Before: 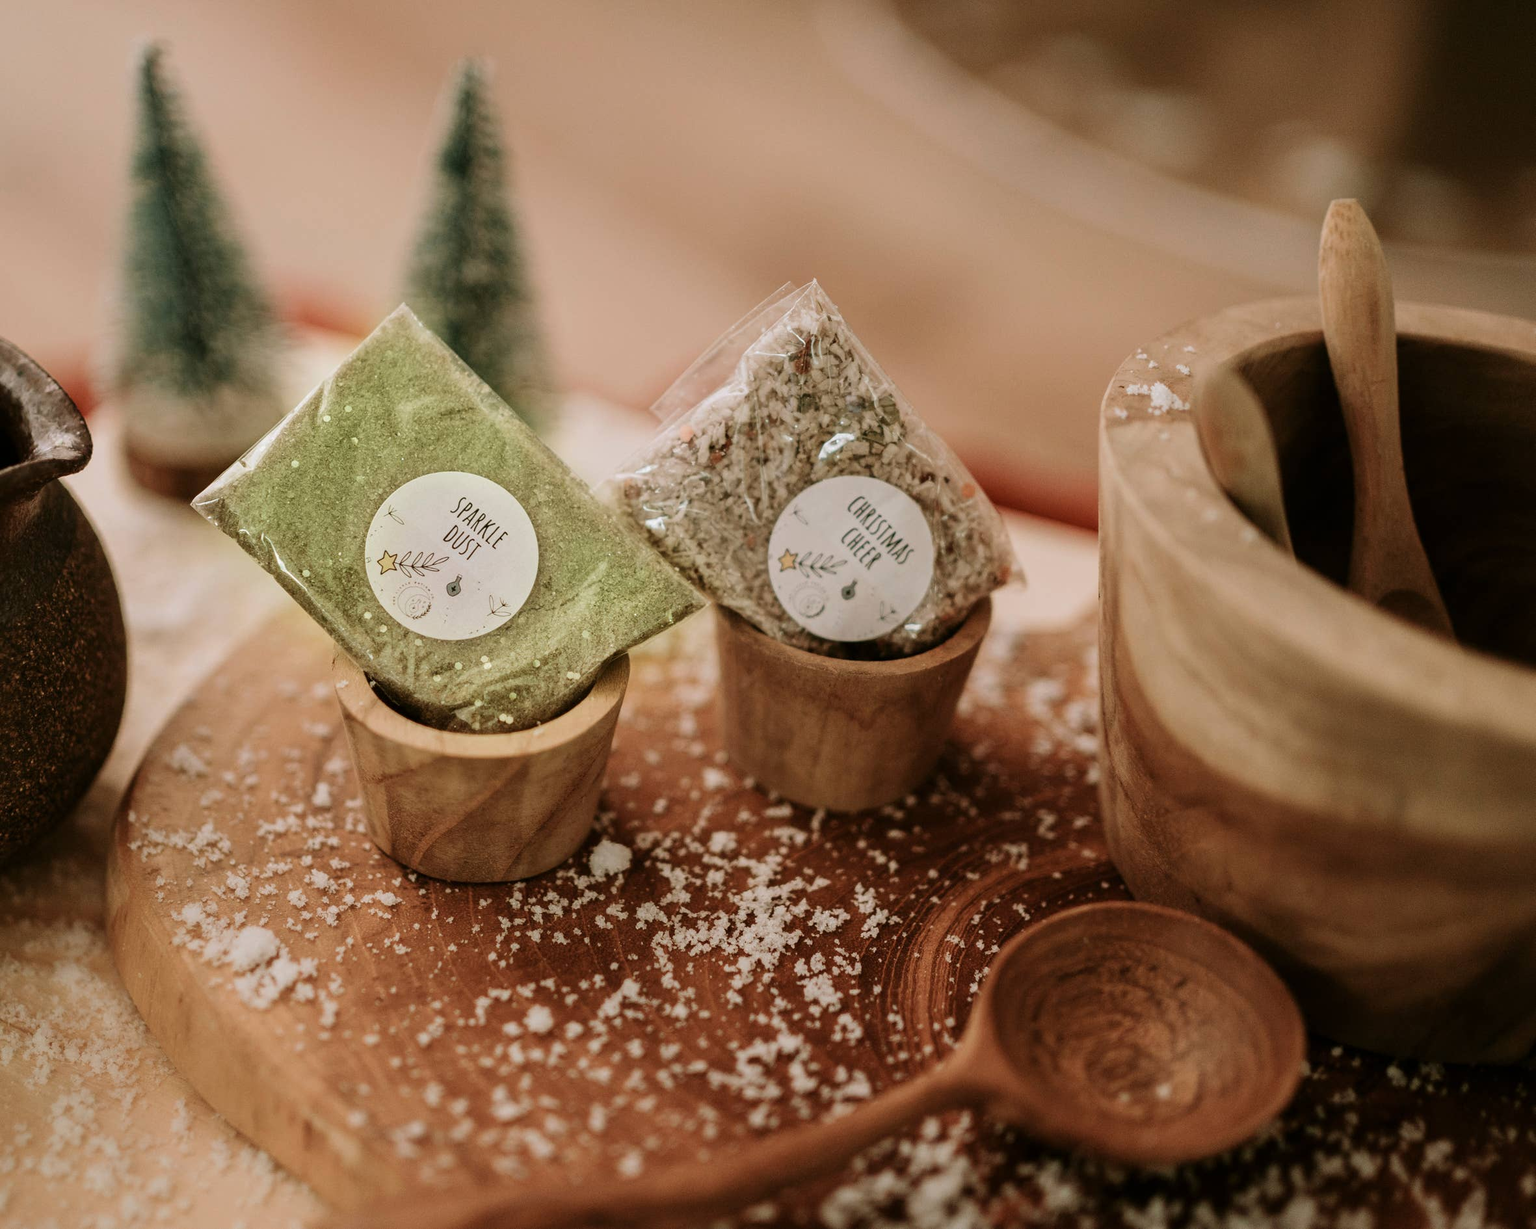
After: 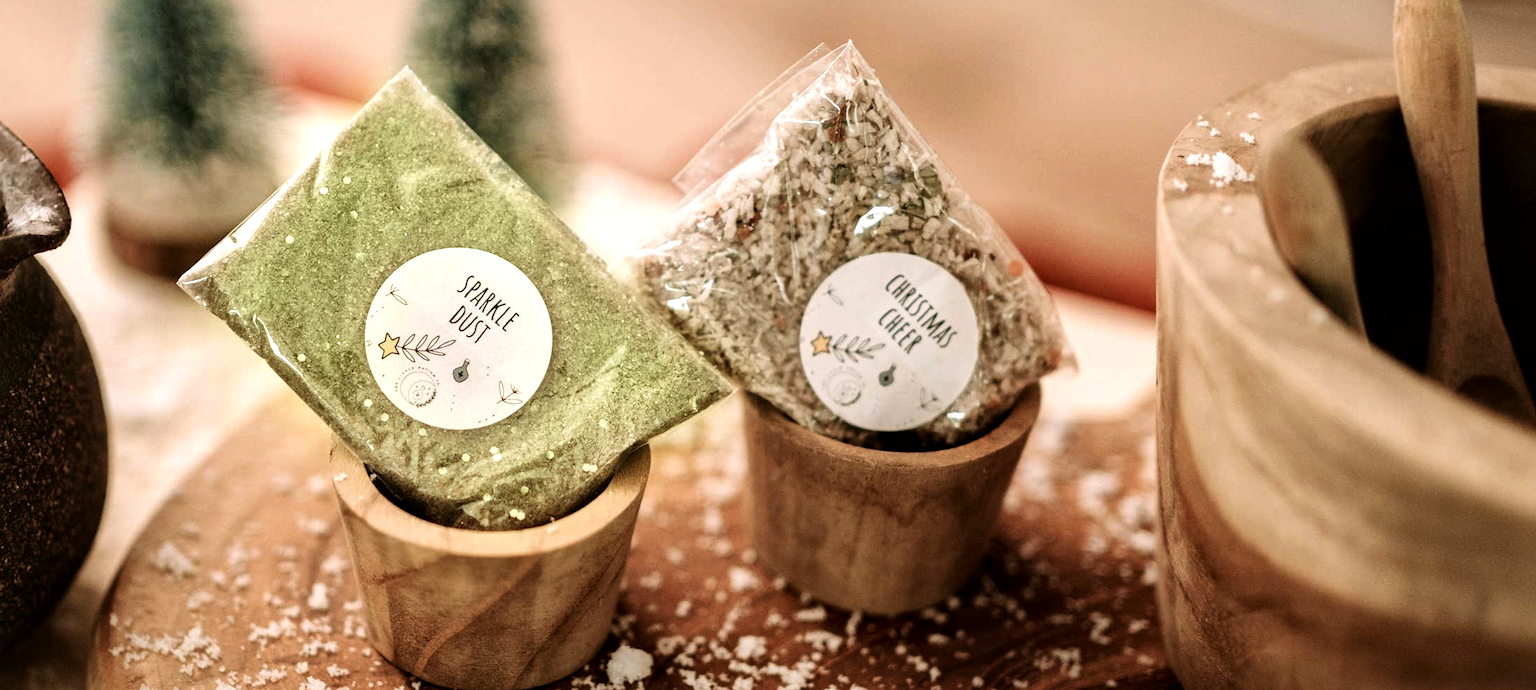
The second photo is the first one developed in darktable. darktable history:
local contrast: mode bilateral grid, contrast 20, coarseness 51, detail 132%, midtone range 0.2
tone equalizer: -8 EV -0.772 EV, -7 EV -0.739 EV, -6 EV -0.61 EV, -5 EV -0.412 EV, -3 EV 0.369 EV, -2 EV 0.6 EV, -1 EV 0.683 EV, +0 EV 0.776 EV, mask exposure compensation -0.49 EV
crop: left 1.768%, top 19.688%, right 5.507%, bottom 28.148%
